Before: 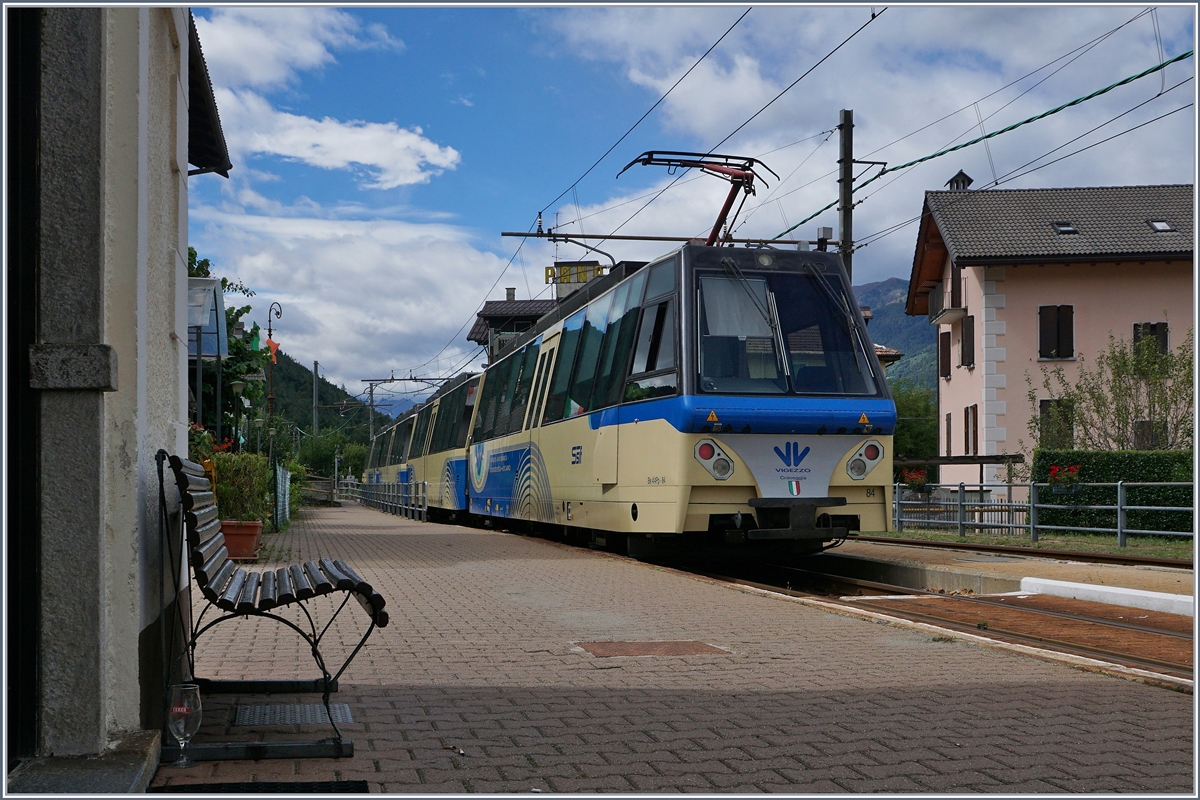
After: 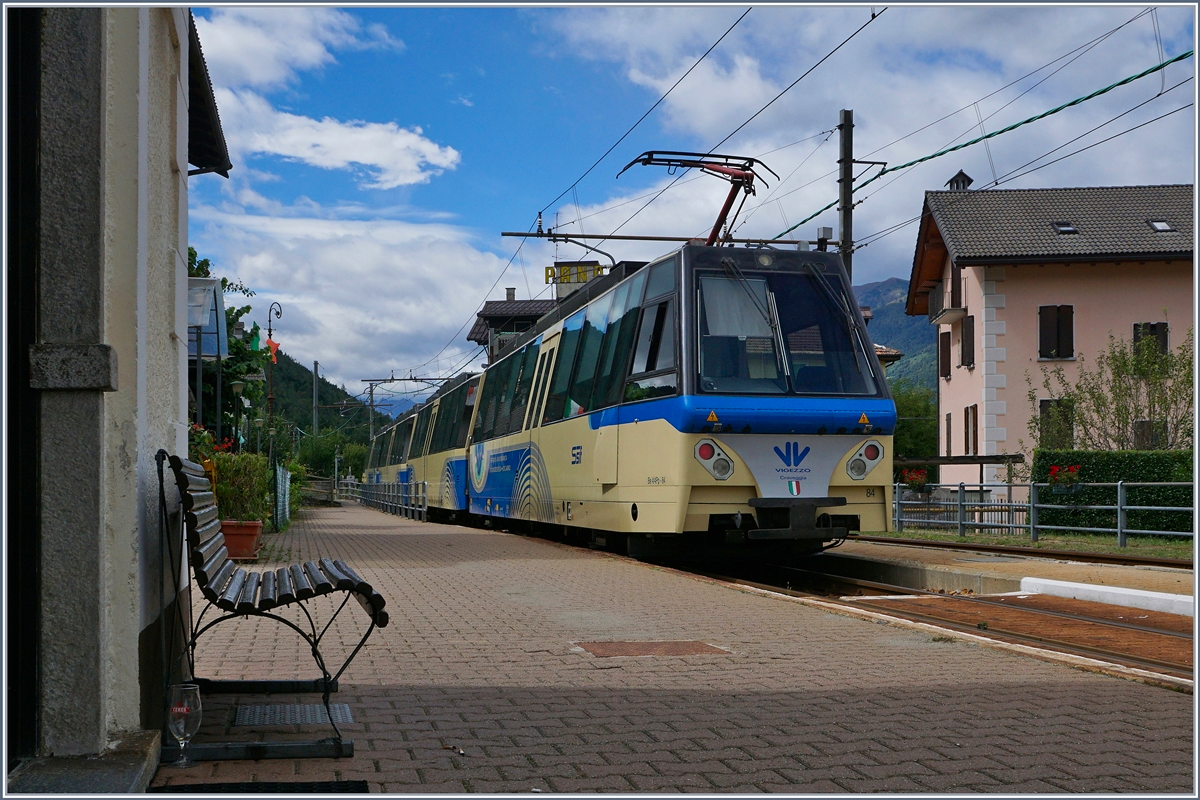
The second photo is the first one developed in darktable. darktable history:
contrast brightness saturation: contrast 0.044, saturation 0.162
